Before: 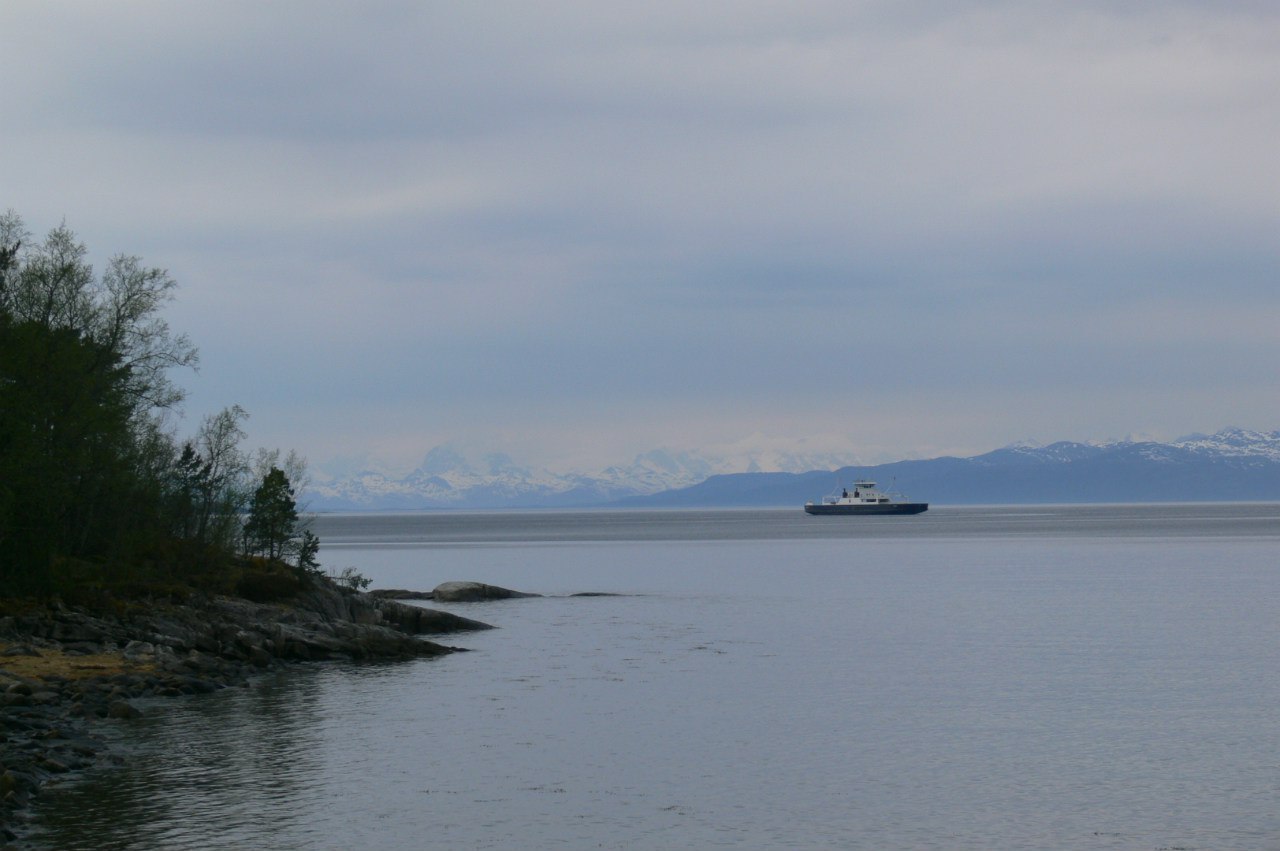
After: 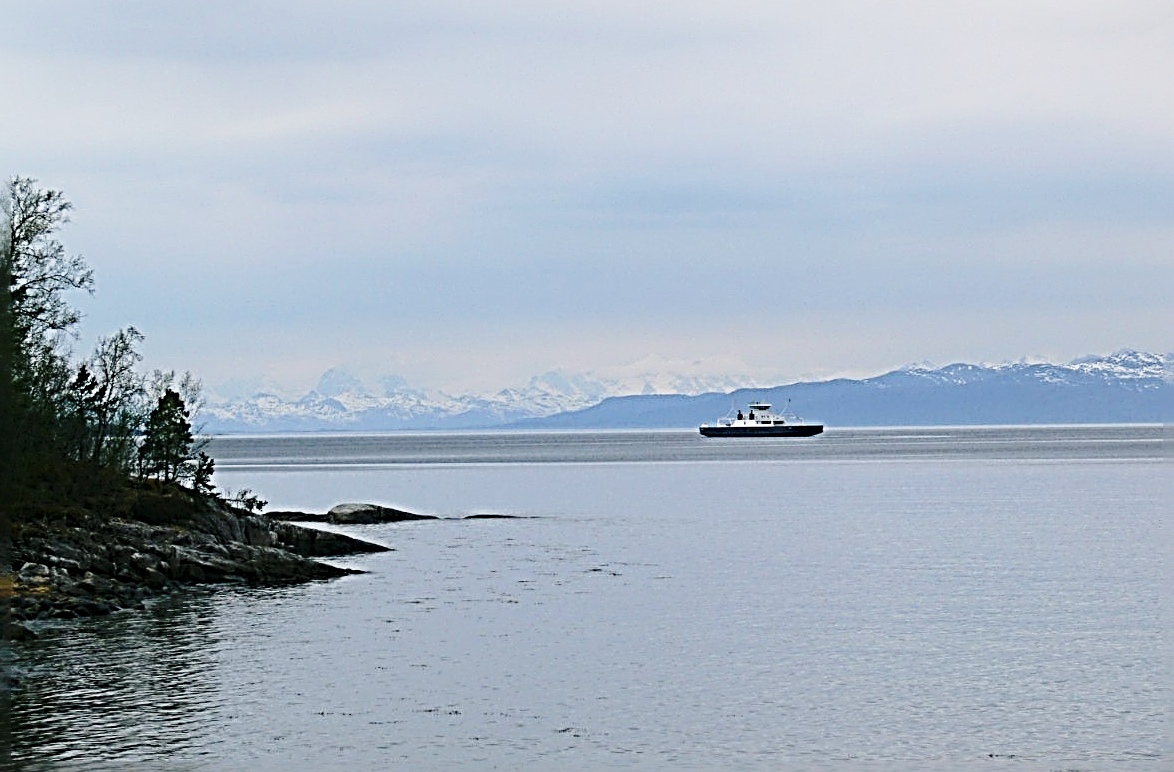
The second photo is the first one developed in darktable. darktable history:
sharpen: radius 4.001, amount 2
base curve: curves: ch0 [(0, 0) (0.028, 0.03) (0.121, 0.232) (0.46, 0.748) (0.859, 0.968) (1, 1)], preserve colors none
crop and rotate: left 8.262%, top 9.226%
